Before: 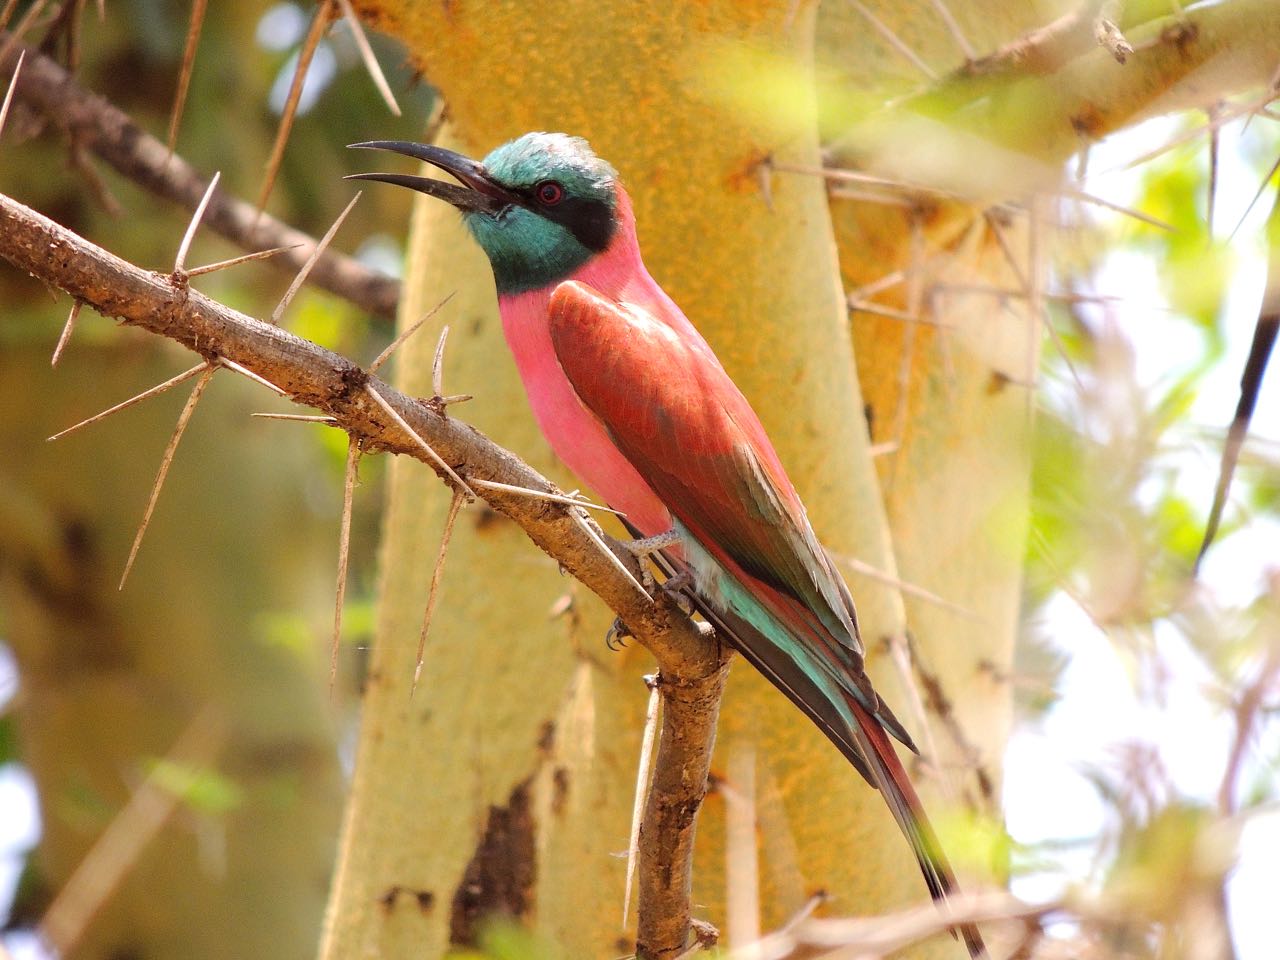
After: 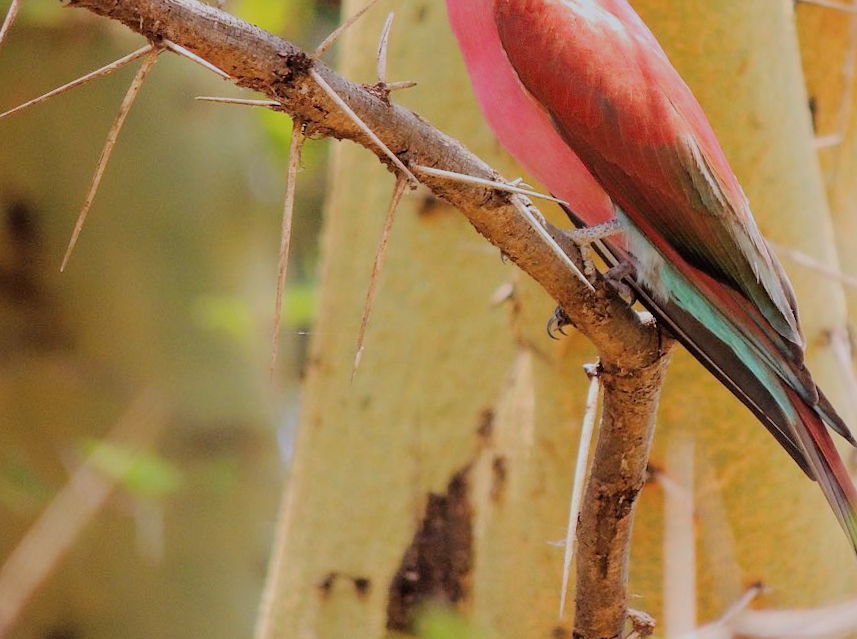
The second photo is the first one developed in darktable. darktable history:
crop and rotate: angle -0.833°, left 3.654%, top 32.138%, right 28.029%
color calibration: illuminant as shot in camera, x 0.358, y 0.373, temperature 4628.91 K
filmic rgb: black relative exposure -7.22 EV, white relative exposure 5.39 EV, hardness 3.02
